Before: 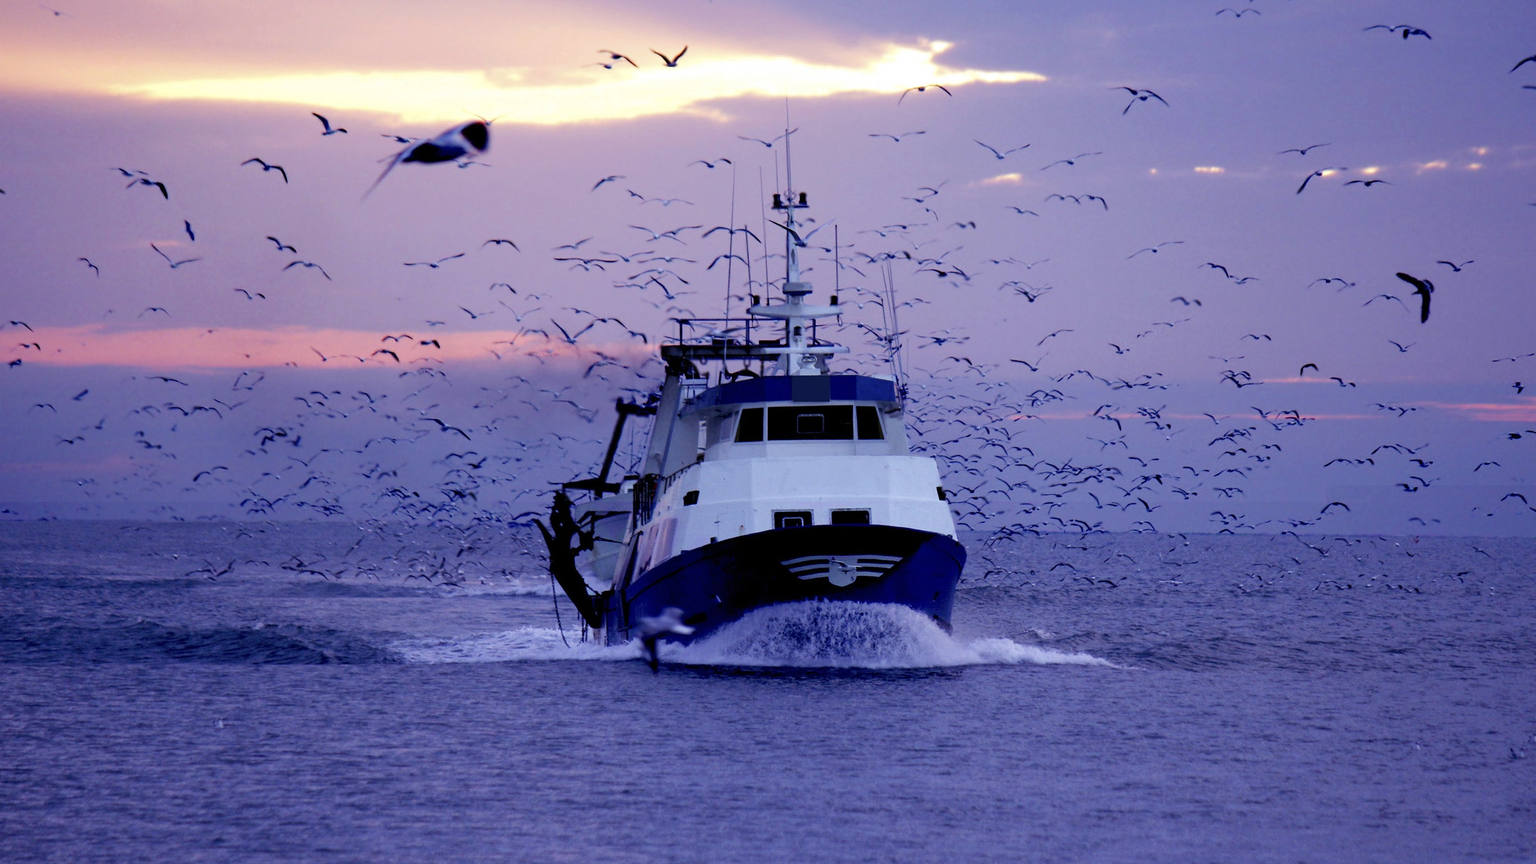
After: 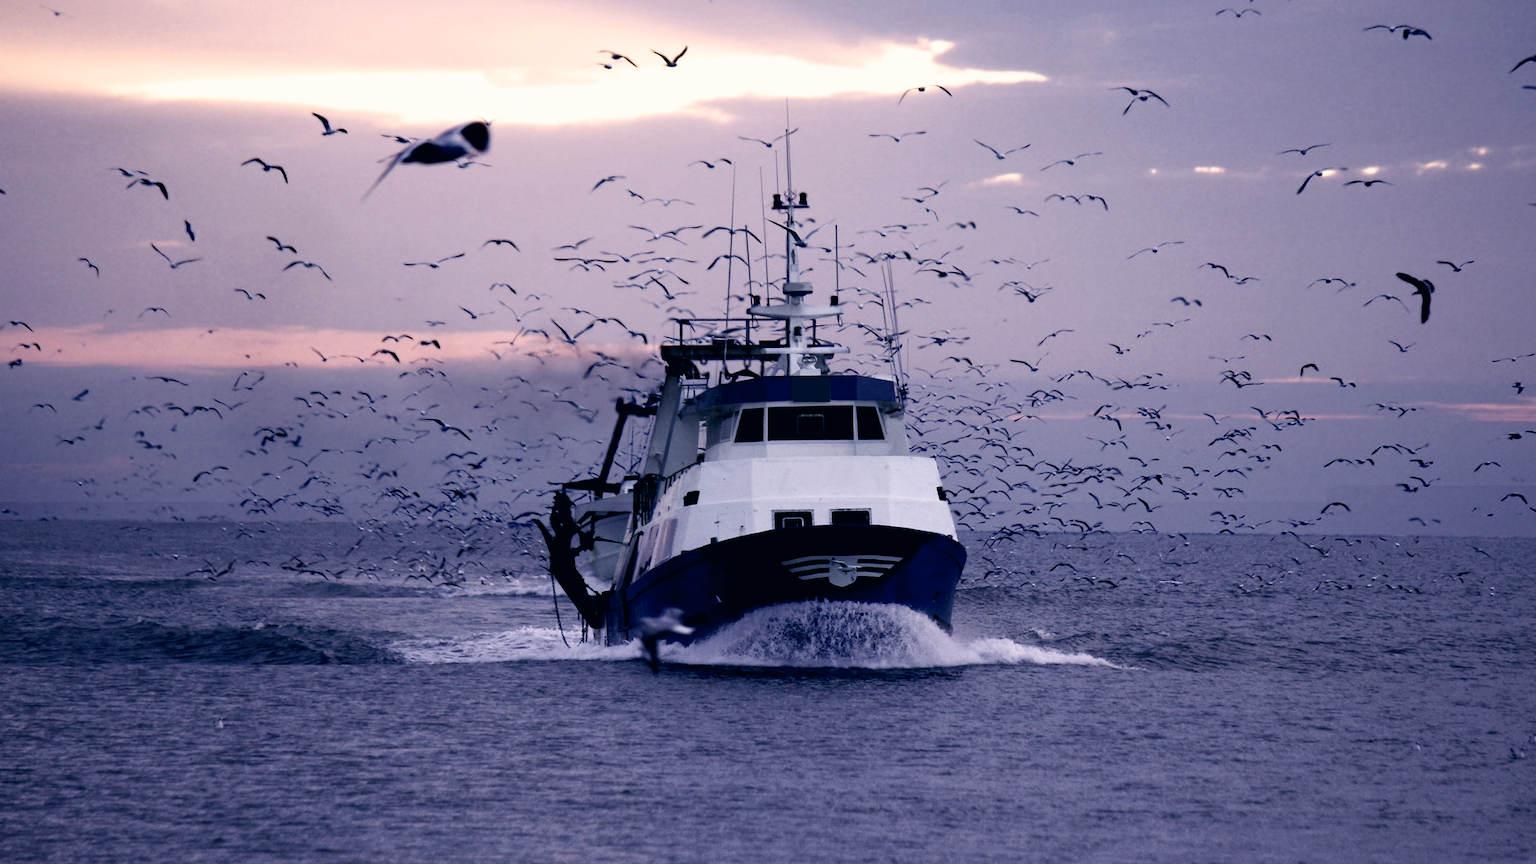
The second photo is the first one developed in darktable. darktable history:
contrast brightness saturation: contrast 0.105, saturation -0.372
filmic rgb: black relative exposure -7.96 EV, white relative exposure 2.34 EV, threshold 5.95 EV, hardness 6.58, enable highlight reconstruction true
color correction: highlights a* 5.37, highlights b* 5.35, shadows a* -4.4, shadows b* -5.12
